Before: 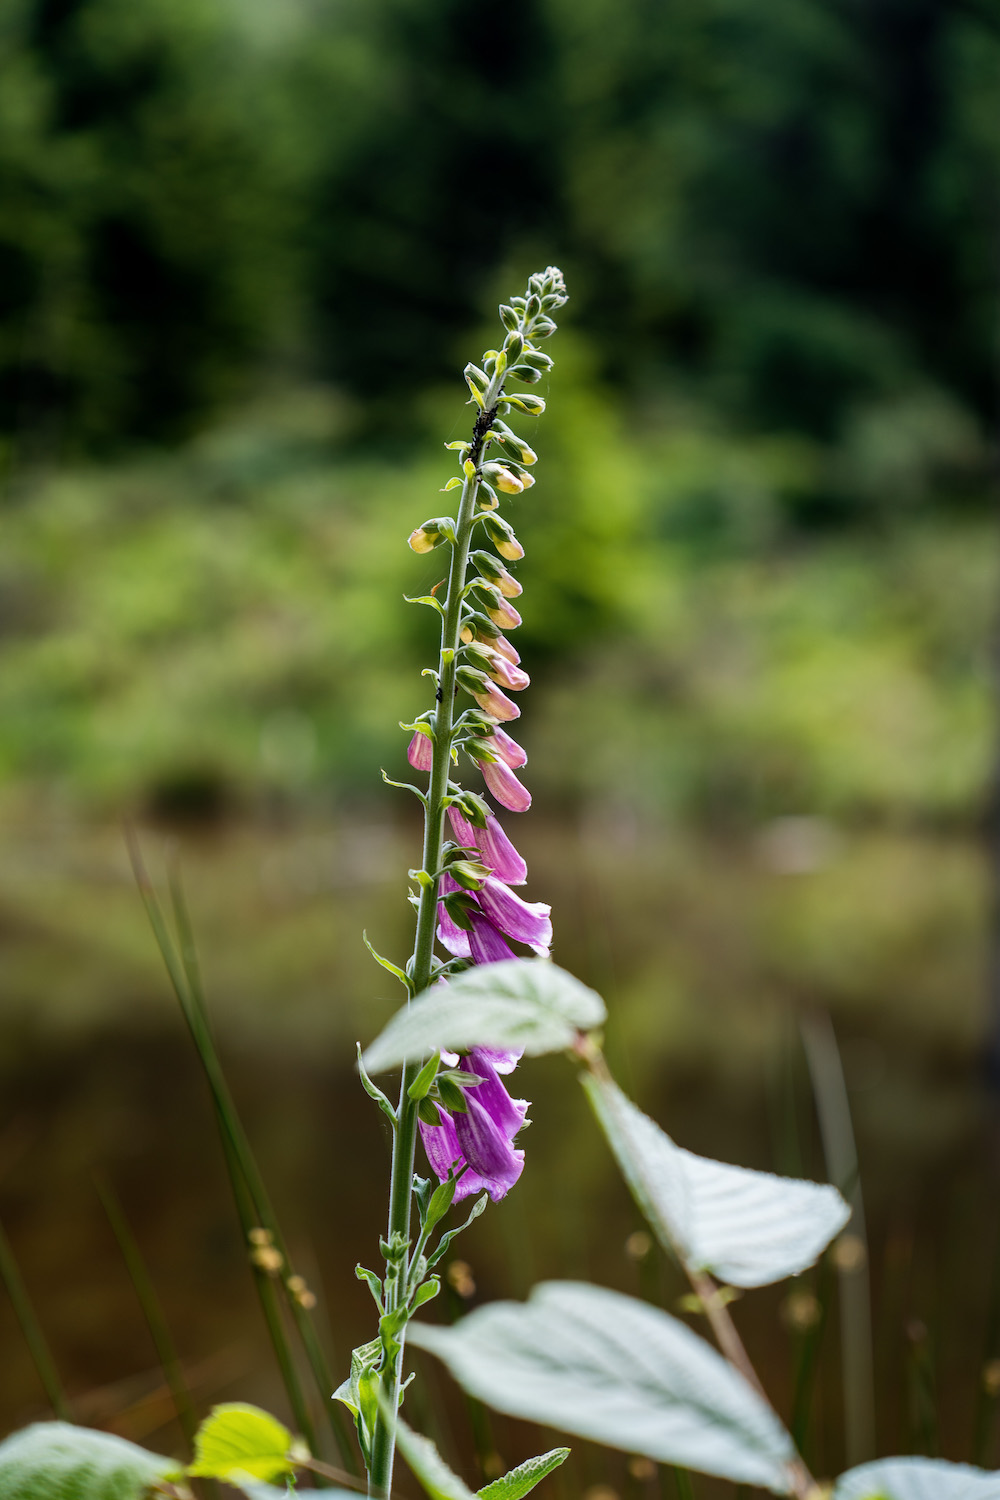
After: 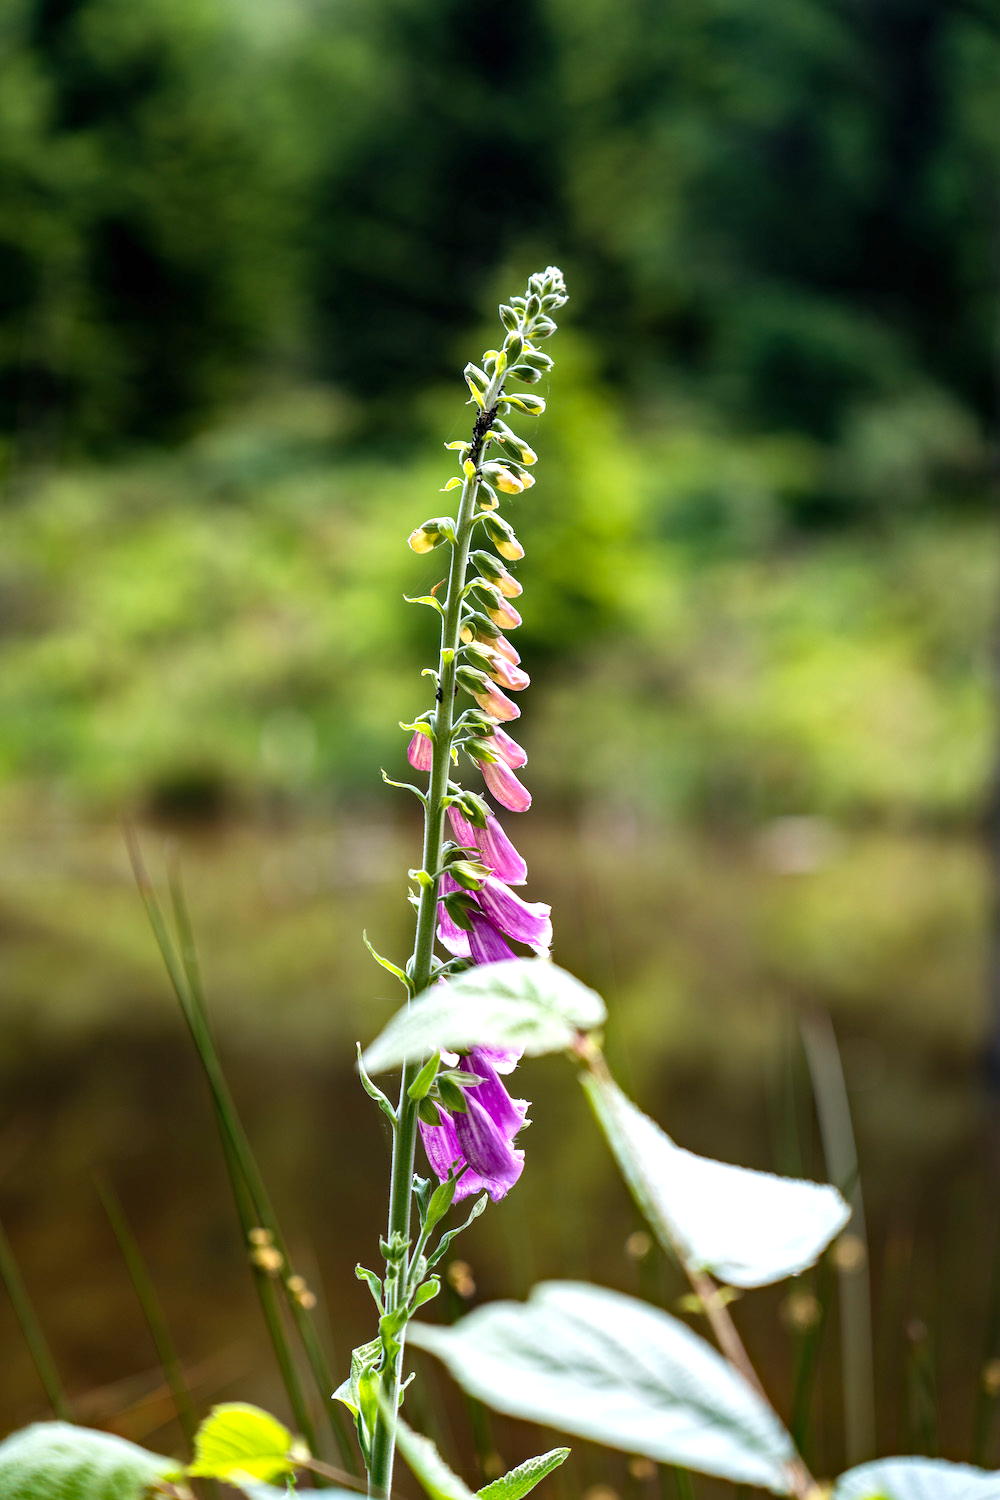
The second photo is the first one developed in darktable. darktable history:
exposure: black level correction 0, exposure 0.695 EV, compensate exposure bias true, compensate highlight preservation false
haze removal: compatibility mode true, adaptive false
